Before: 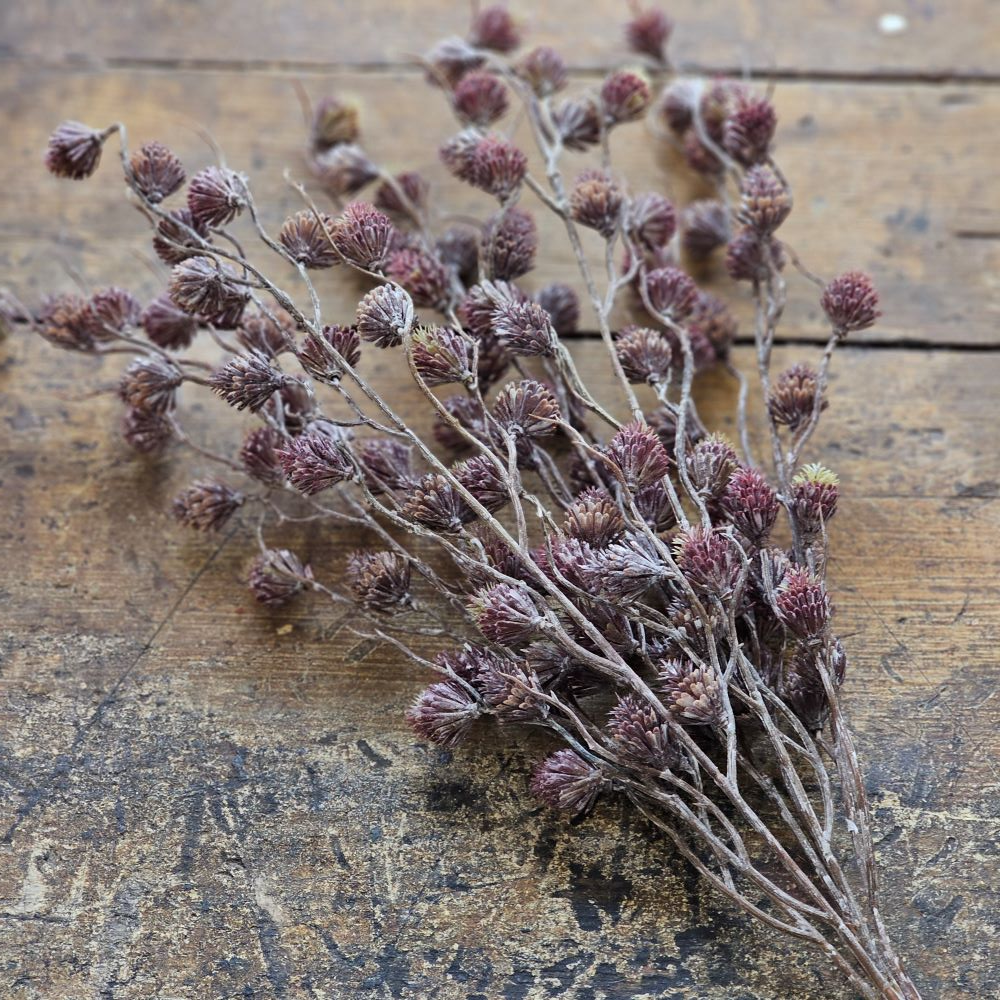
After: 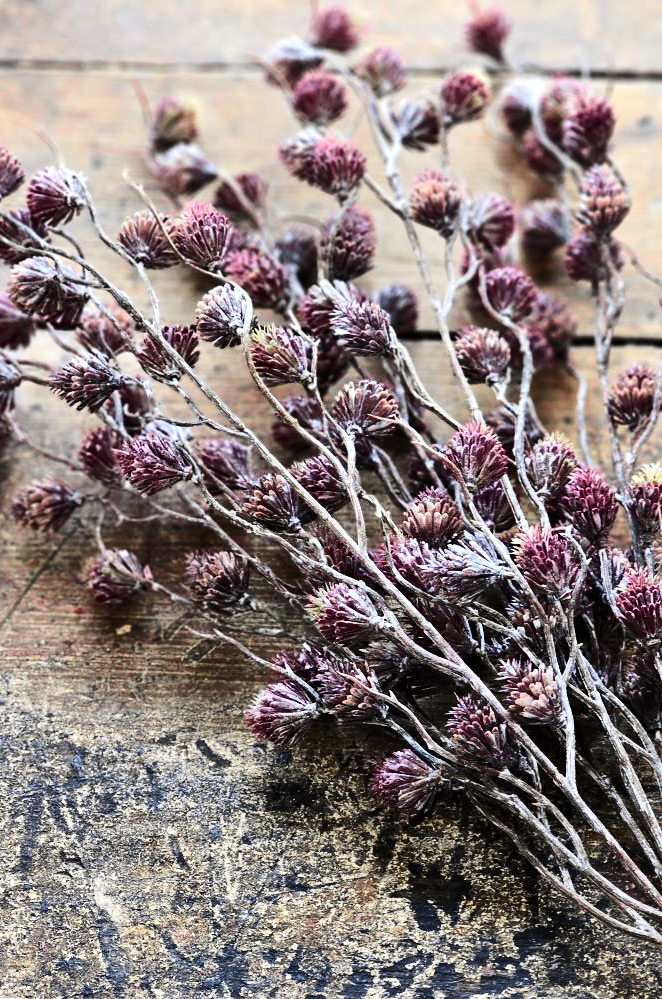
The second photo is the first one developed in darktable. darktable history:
tone curve: curves: ch0 [(0, 0) (0.087, 0.054) (0.281, 0.245) (0.506, 0.526) (0.8, 0.824) (0.994, 0.955)]; ch1 [(0, 0) (0.27, 0.195) (0.406, 0.435) (0.452, 0.474) (0.495, 0.5) (0.514, 0.508) (0.537, 0.556) (0.654, 0.689) (1, 1)]; ch2 [(0, 0) (0.269, 0.299) (0.459, 0.441) (0.498, 0.499) (0.523, 0.52) (0.551, 0.549) (0.633, 0.625) (0.659, 0.681) (0.718, 0.764) (1, 1)], color space Lab, independent channels, preserve colors none
crop and rotate: left 16.14%, right 17.564%
tone equalizer: -8 EV -1.08 EV, -7 EV -1.02 EV, -6 EV -0.872 EV, -5 EV -0.591 EV, -3 EV 0.55 EV, -2 EV 0.838 EV, -1 EV 0.993 EV, +0 EV 1.06 EV, edges refinement/feathering 500, mask exposure compensation -1.57 EV, preserve details no
